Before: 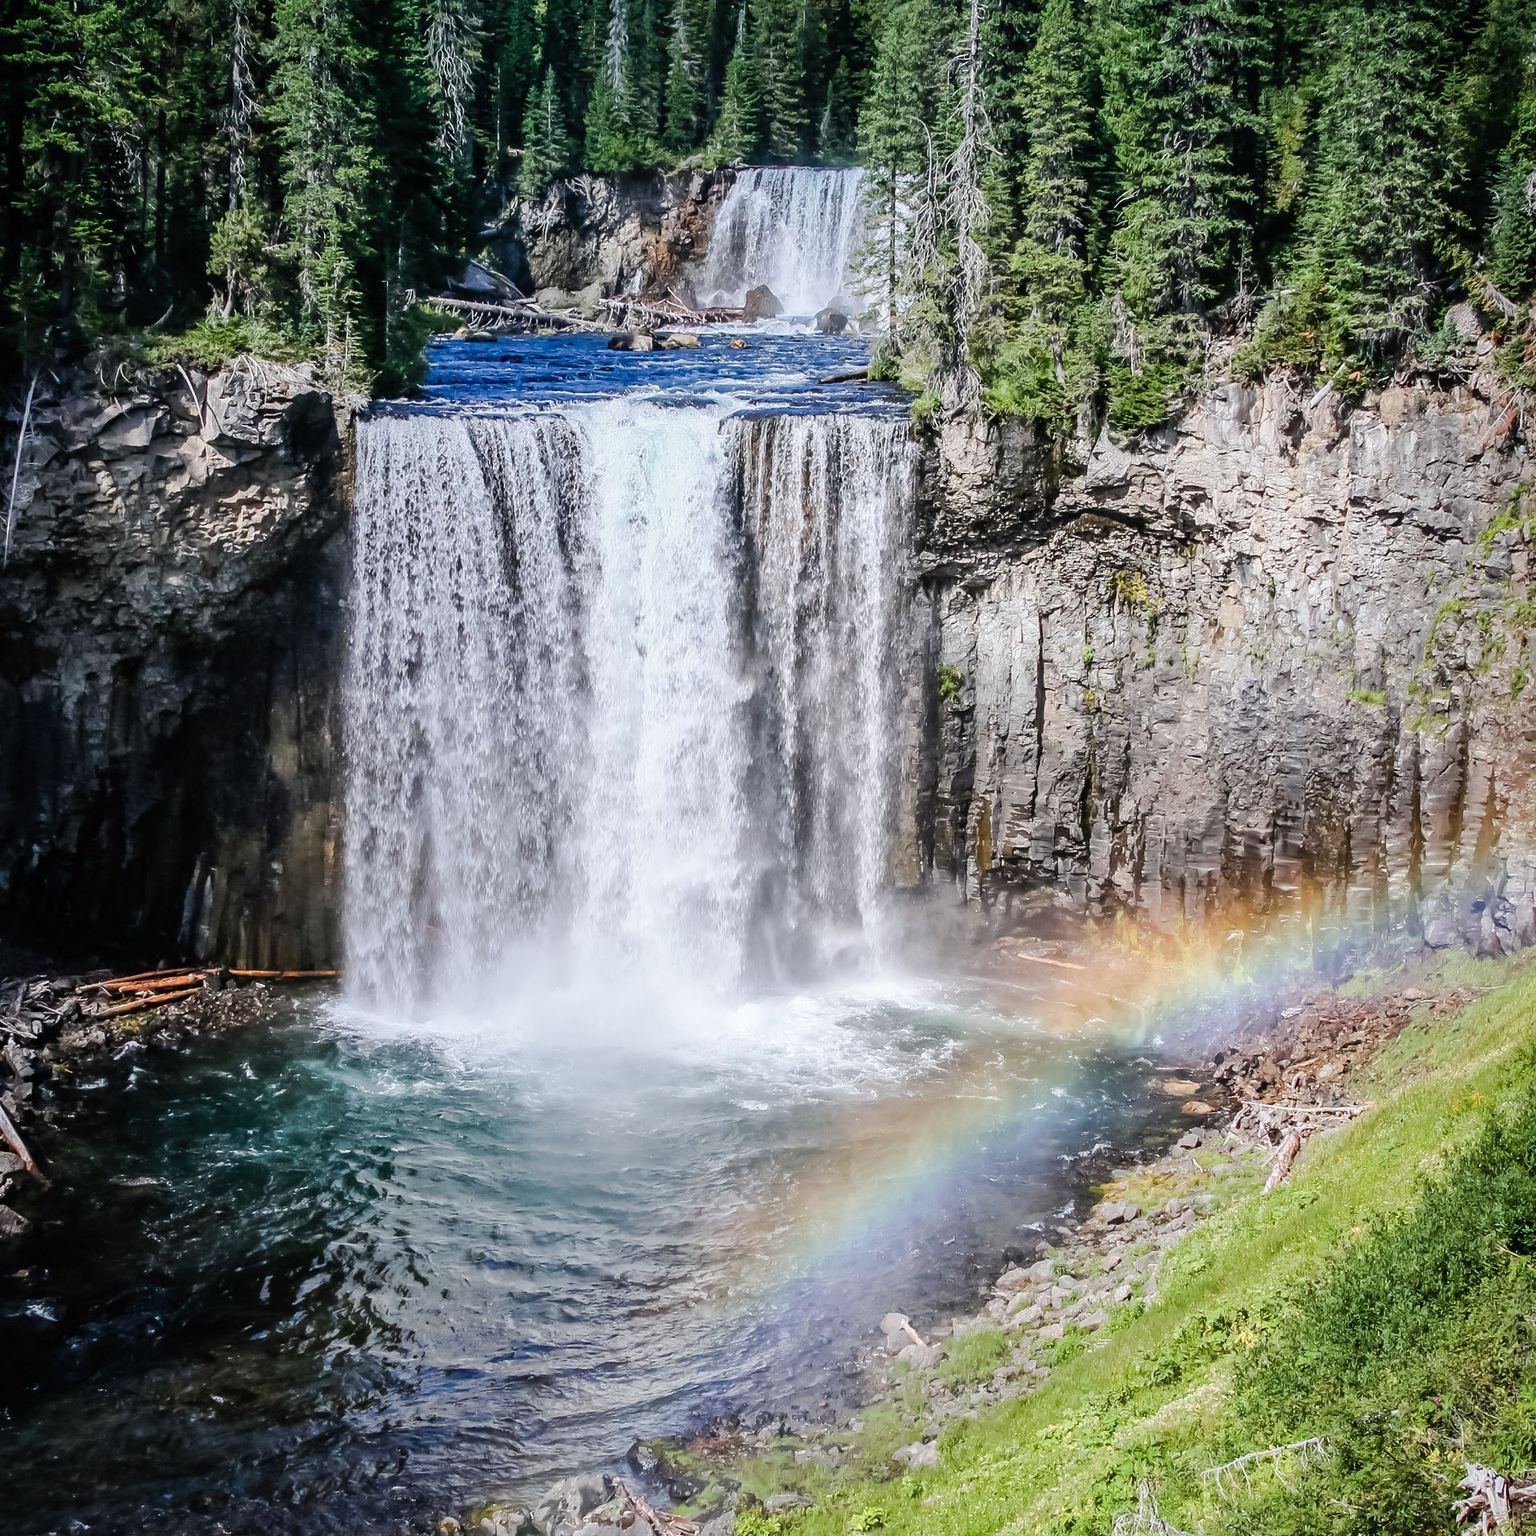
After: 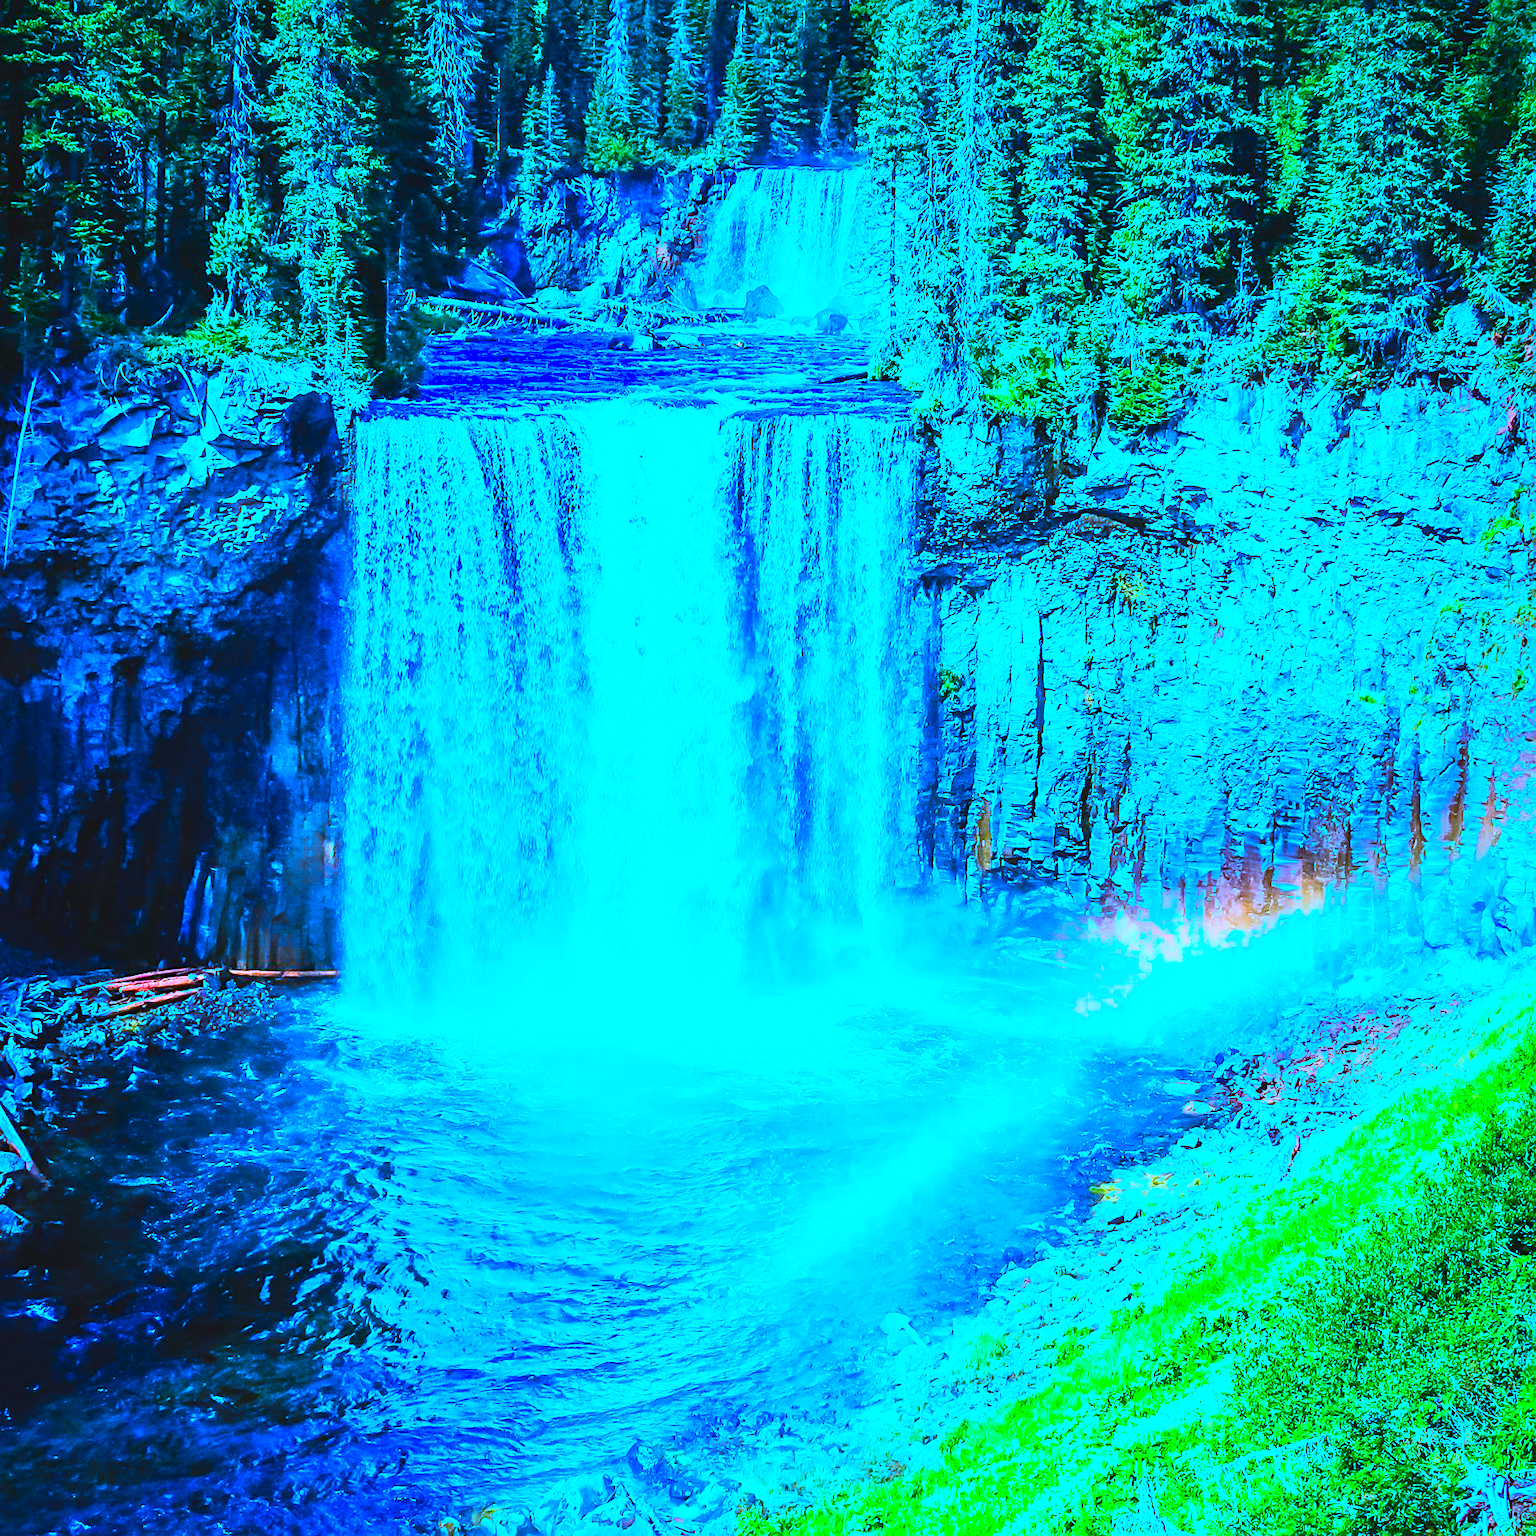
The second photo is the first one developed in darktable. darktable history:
sharpen: on, module defaults
color correction: highlights a* 1.59, highlights b* -1.7, saturation 2.48
exposure: black level correction -0.002, exposure 0.54 EV, compensate highlight preservation false
contrast brightness saturation: contrast 0.24, brightness 0.26, saturation 0.39
white balance: red 0.766, blue 1.537
